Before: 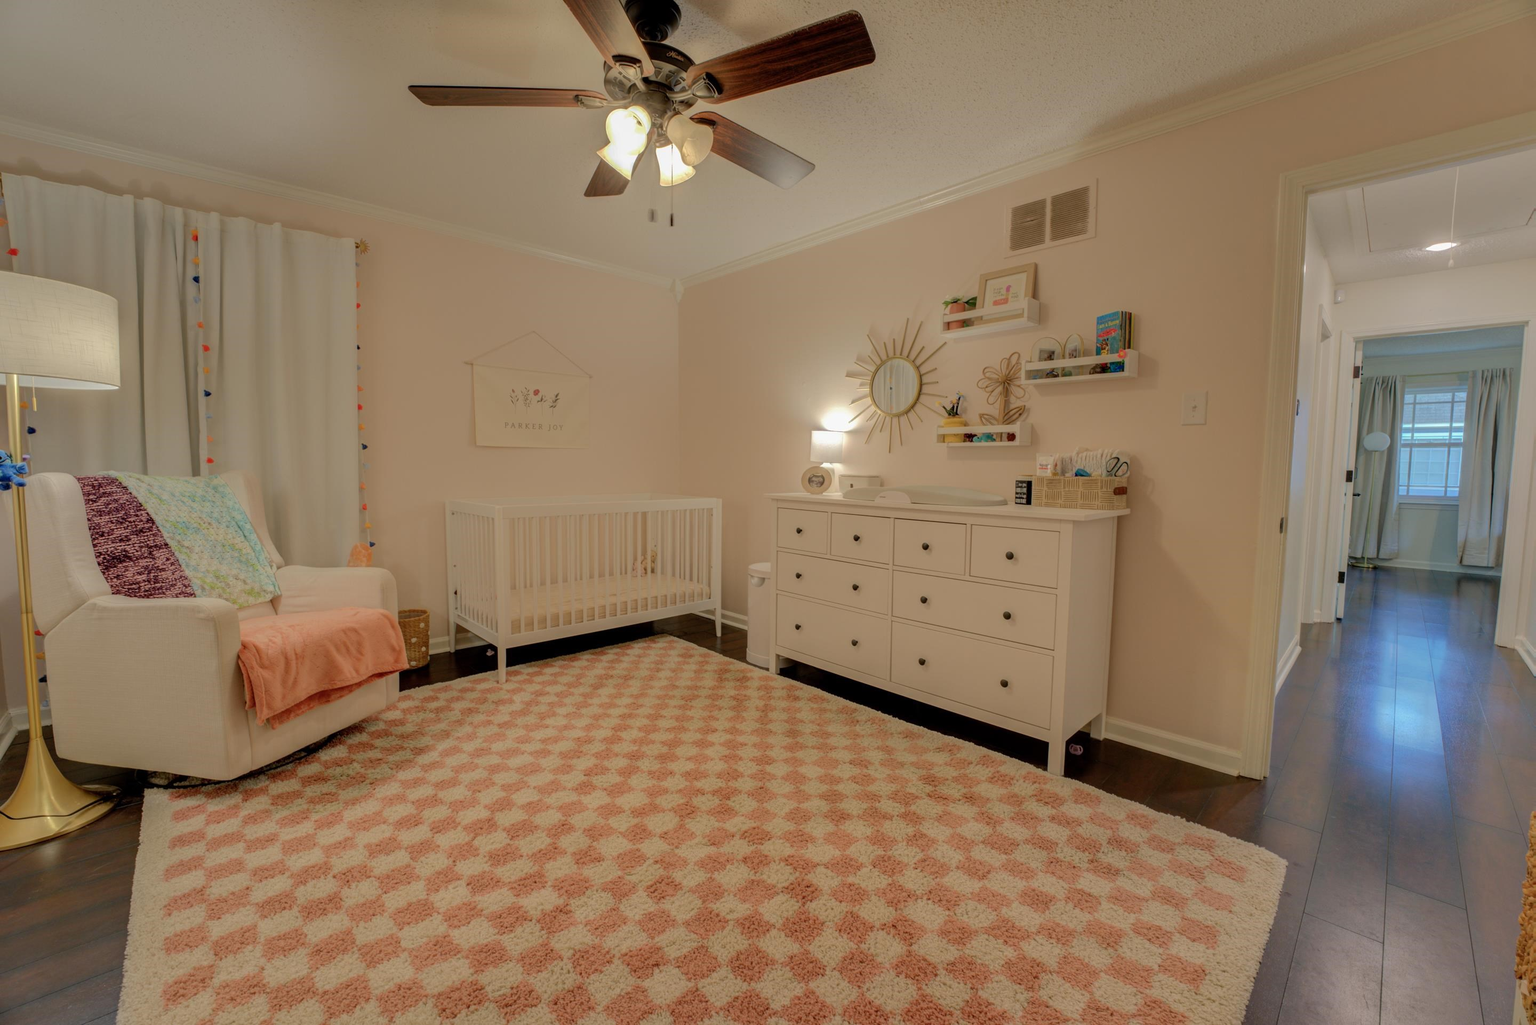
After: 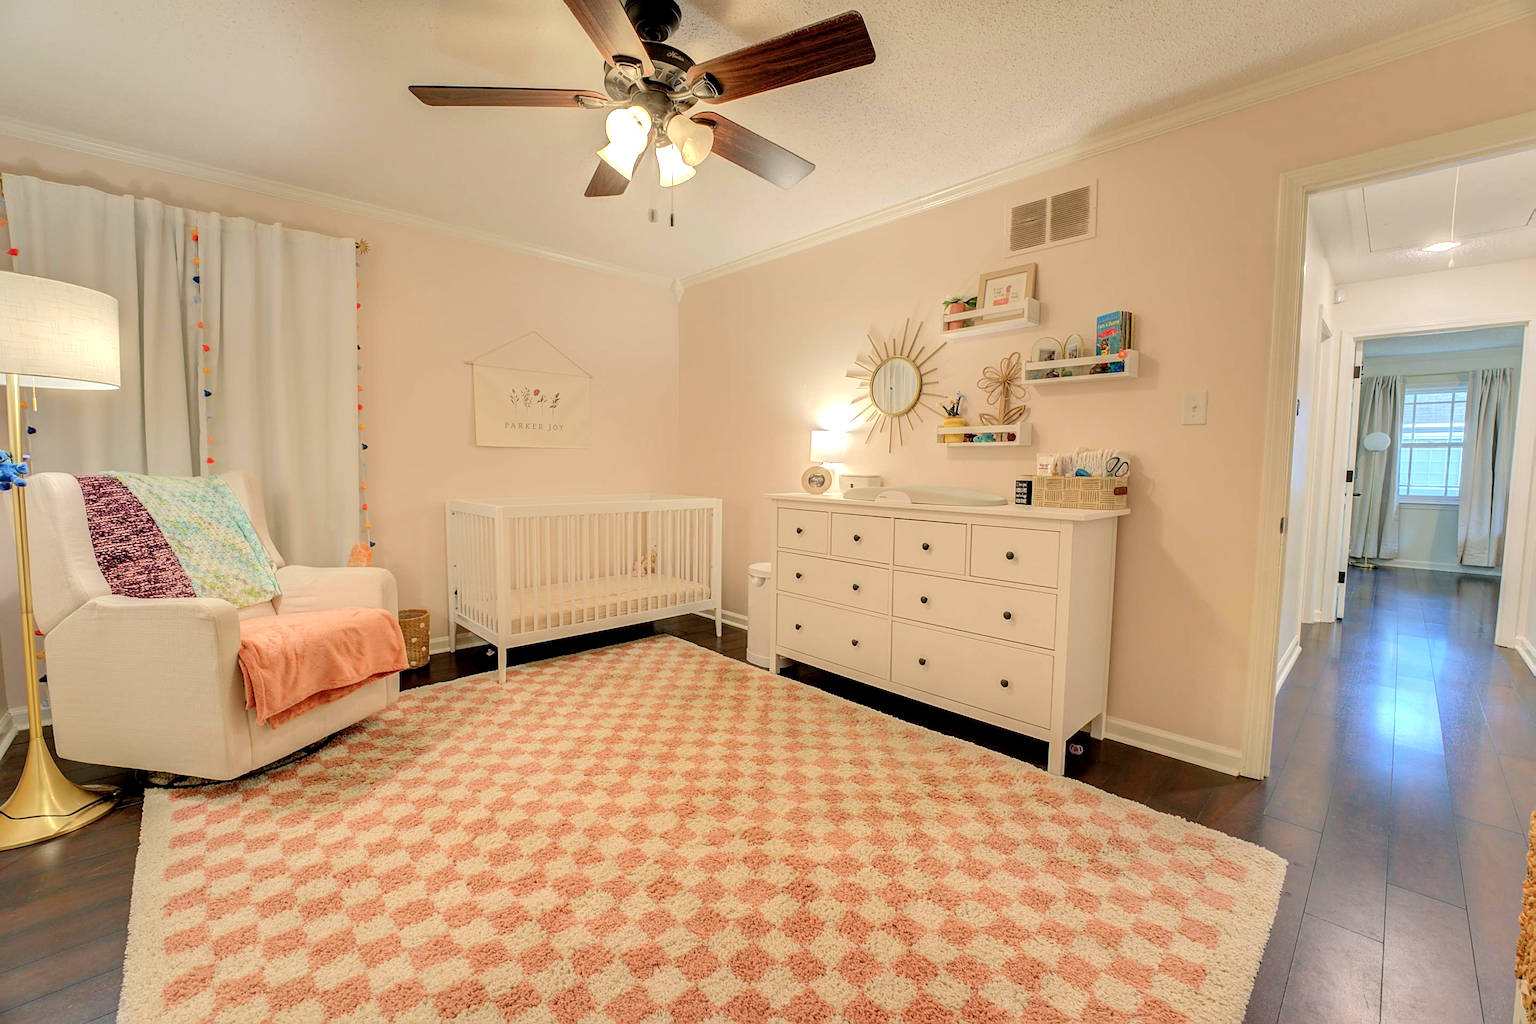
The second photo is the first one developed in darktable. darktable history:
sharpen: on, module defaults
exposure: black level correction 0.001, exposure 0.965 EV, compensate highlight preservation false
